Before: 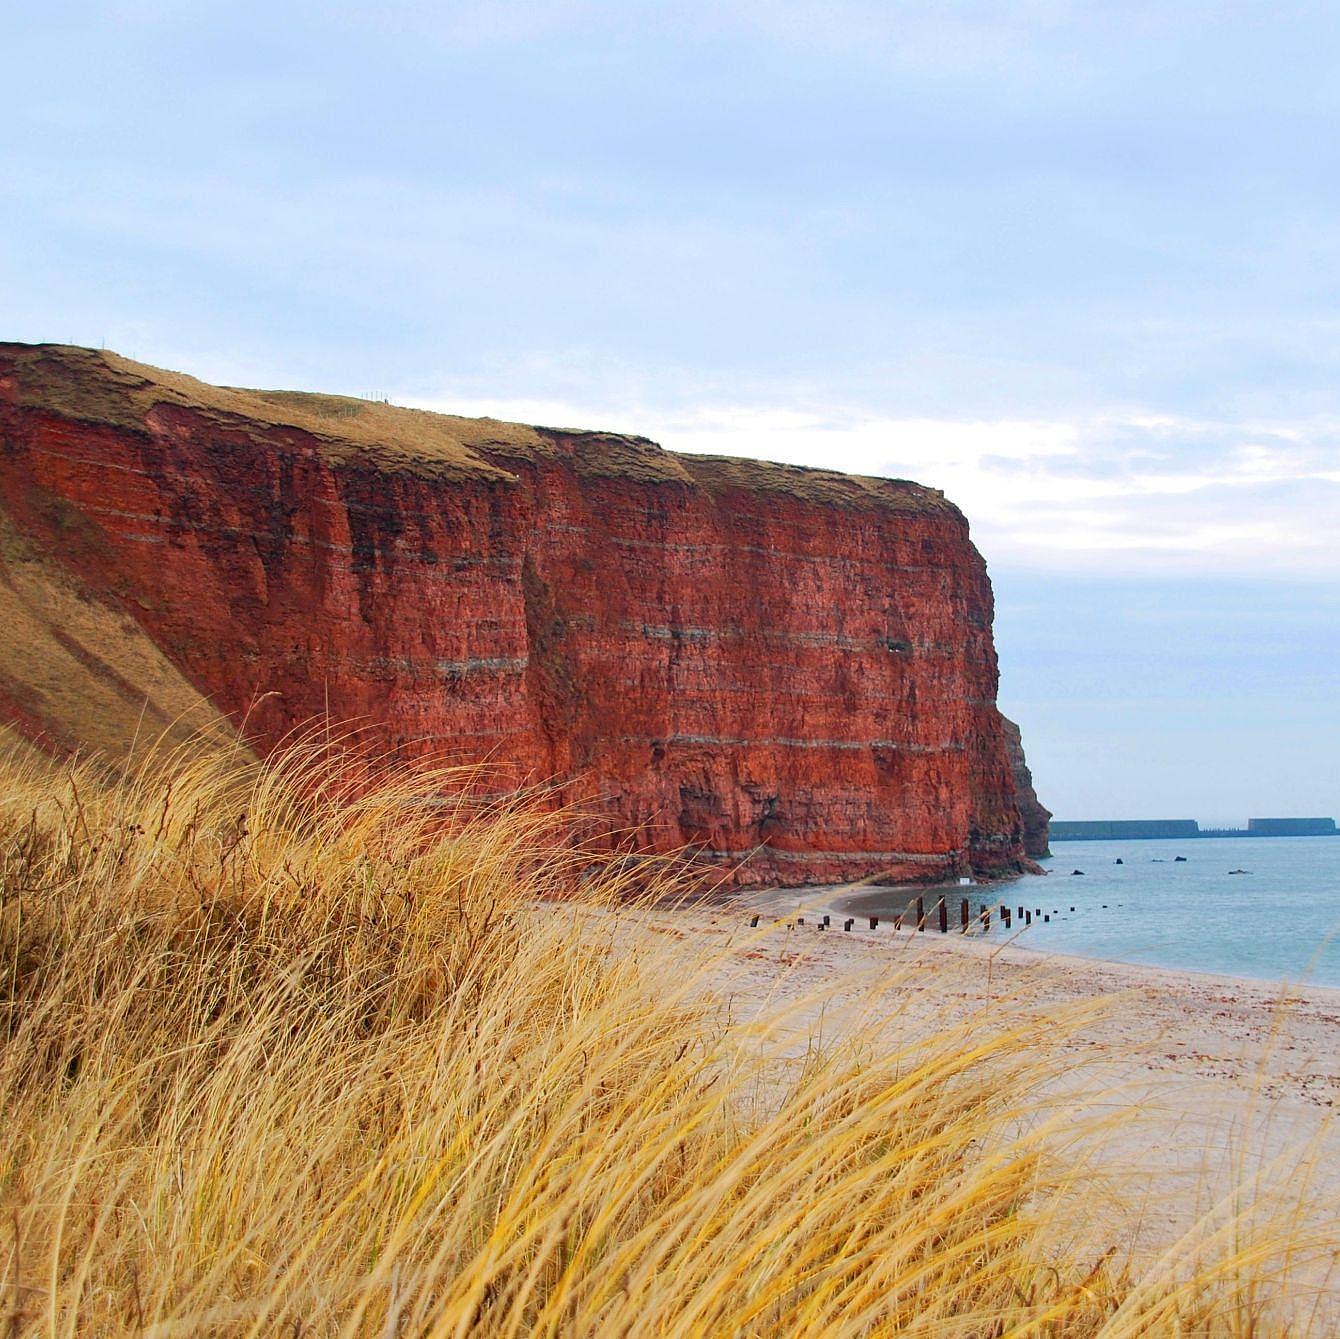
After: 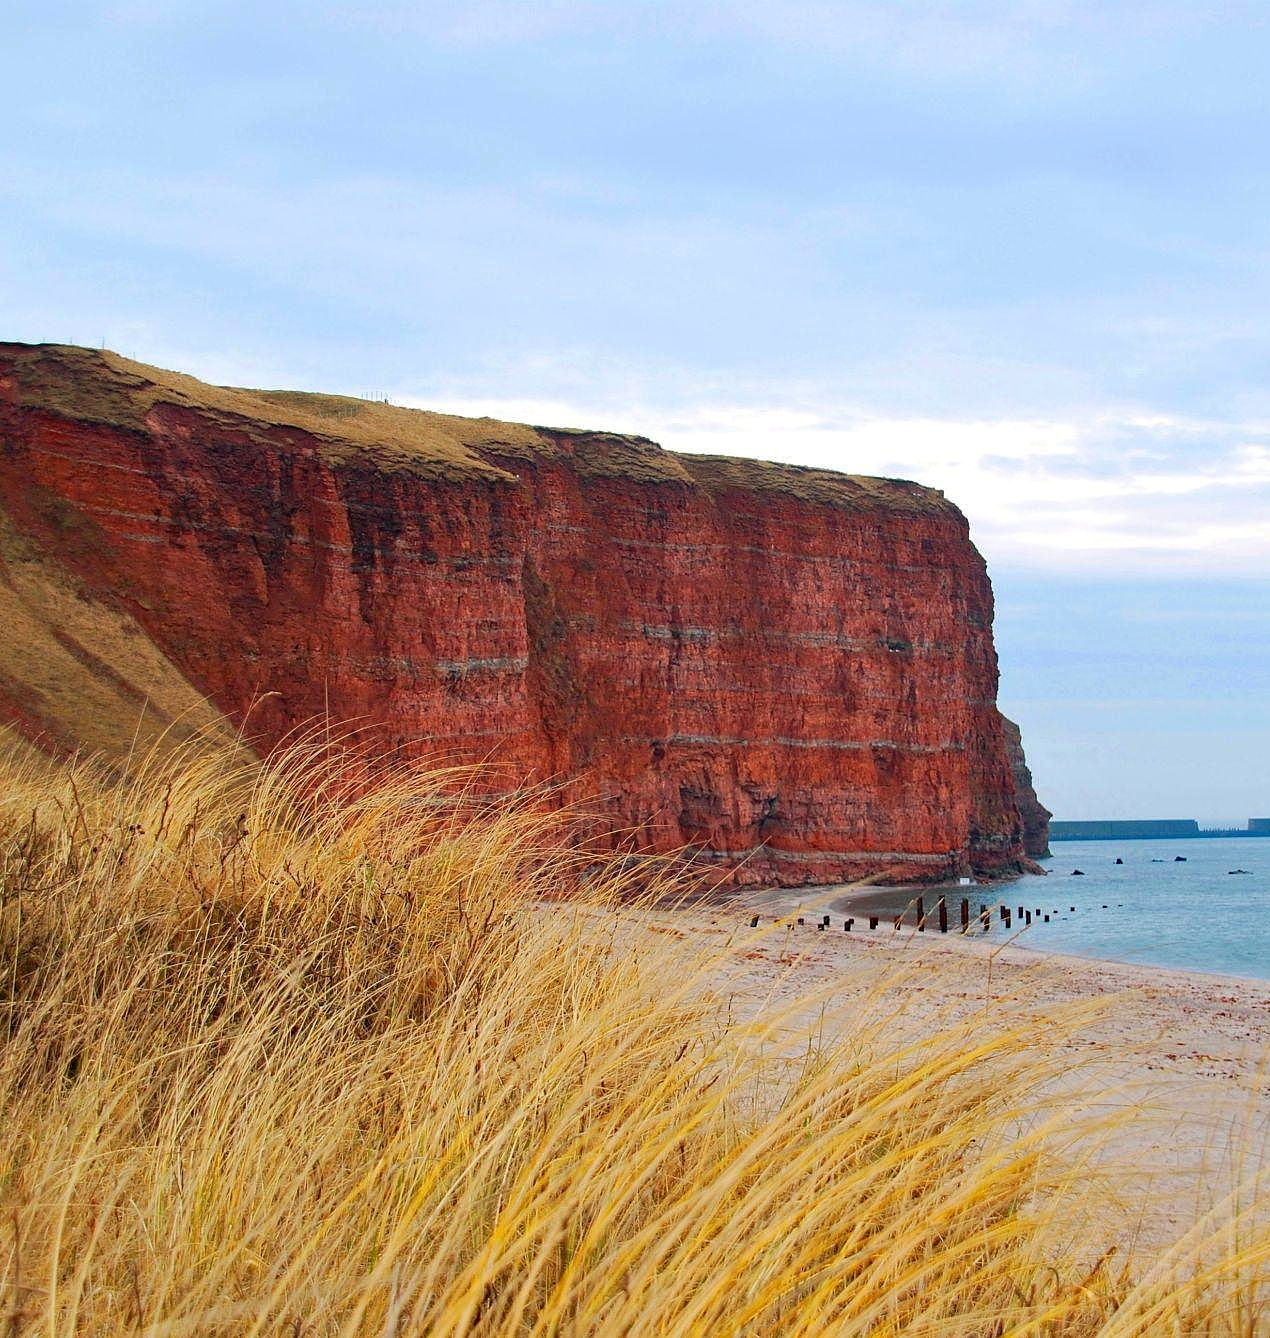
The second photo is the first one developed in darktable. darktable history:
haze removal: strength 0.276, distance 0.243, compatibility mode true, adaptive false
crop and rotate: left 0%, right 5.167%
